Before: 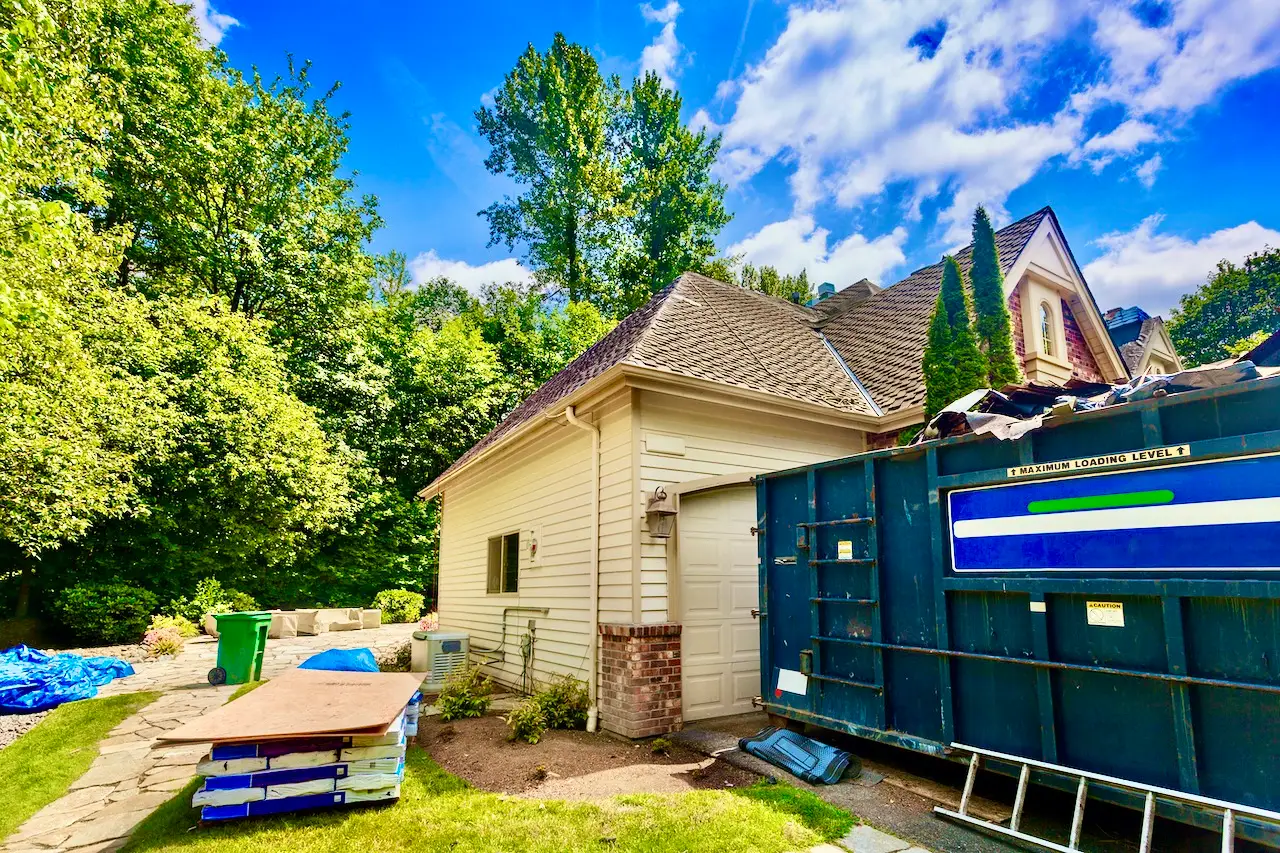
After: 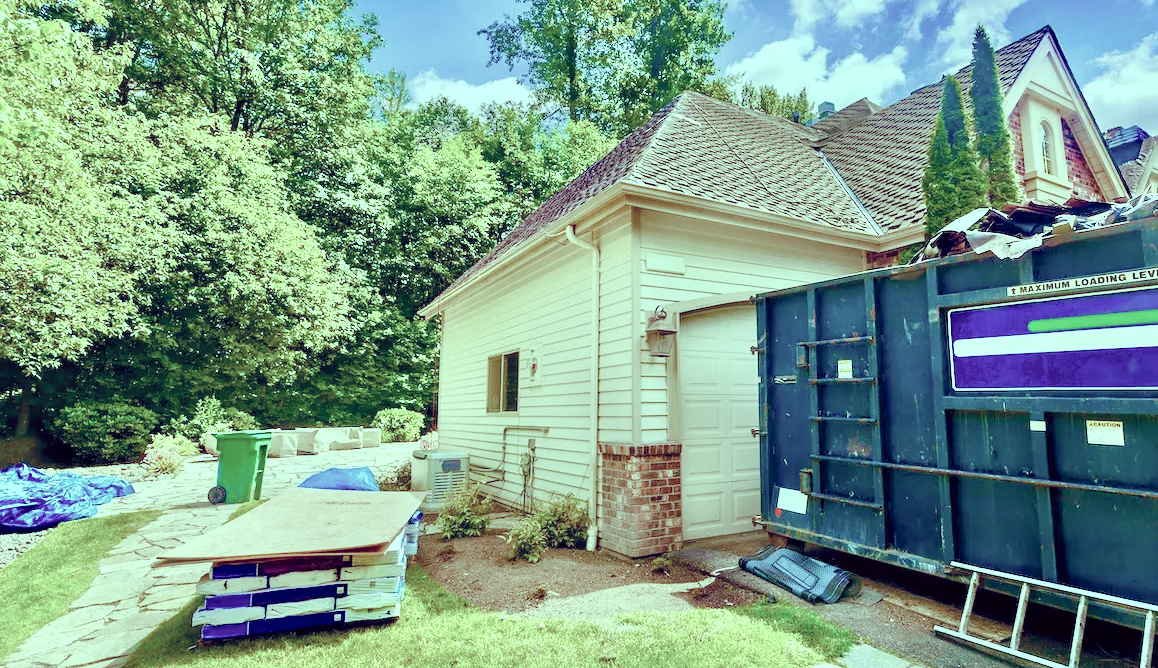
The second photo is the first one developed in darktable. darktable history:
levels: levels [0, 0.43, 0.984]
local contrast: highlights 106%, shadows 102%, detail 120%, midtone range 0.2
color balance rgb: highlights gain › luminance -33.188%, highlights gain › chroma 5.755%, highlights gain › hue 214.62°, global offset › chroma 0.093%, global offset › hue 249.8°, perceptual saturation grading › global saturation 45.671%, perceptual saturation grading › highlights -50.446%, perceptual saturation grading › shadows 30.758%, perceptual brilliance grading › global brilliance 2.611%, perceptual brilliance grading › highlights -2.278%, perceptual brilliance grading › shadows 3.022%
crop: top 21.317%, right 9.464%, bottom 0.305%
exposure: black level correction 0, exposure 0.498 EV, compensate highlight preservation false
color correction: highlights a* -20.79, highlights b* 20.62, shadows a* 19.31, shadows b* -20.58, saturation 0.403
